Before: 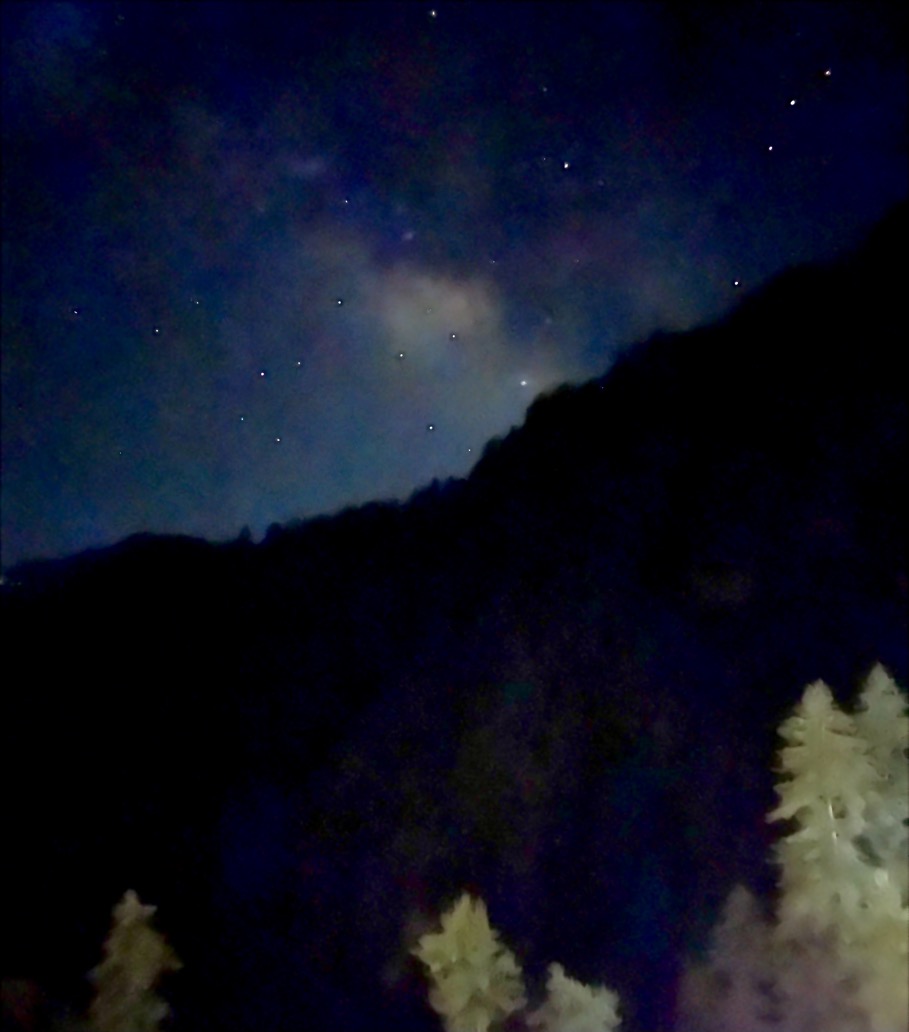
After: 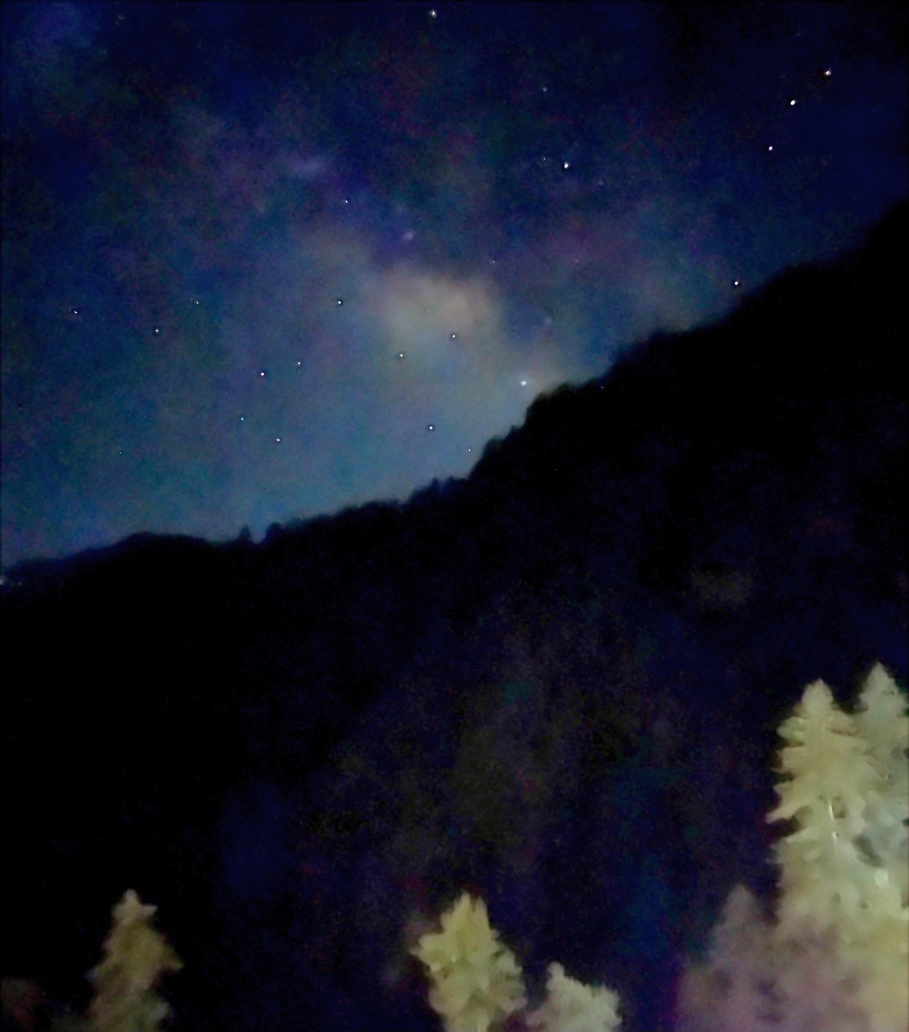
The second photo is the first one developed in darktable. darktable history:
contrast brightness saturation: brightness 0.137
